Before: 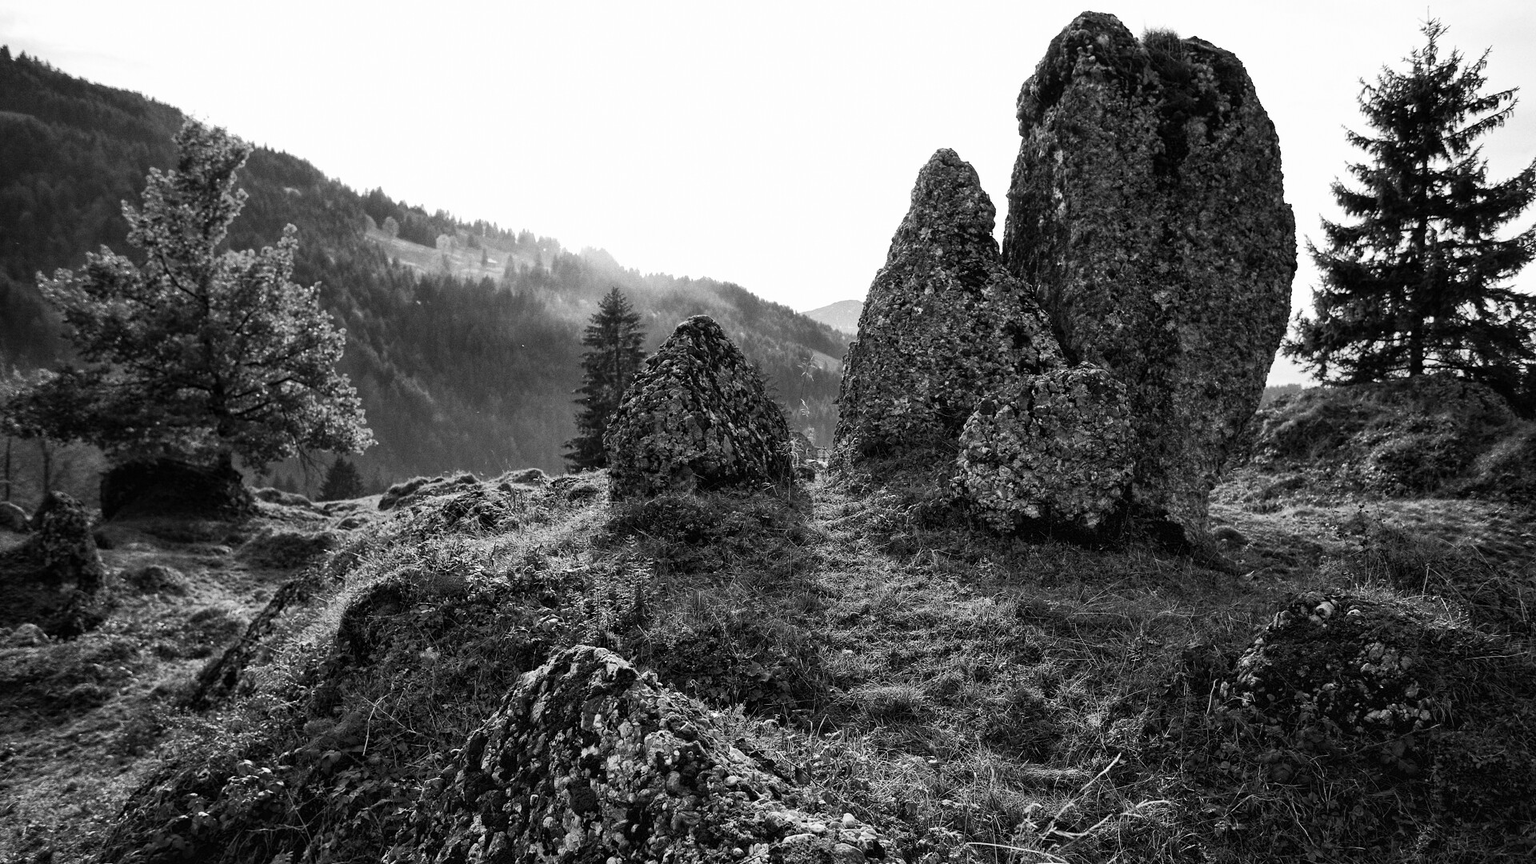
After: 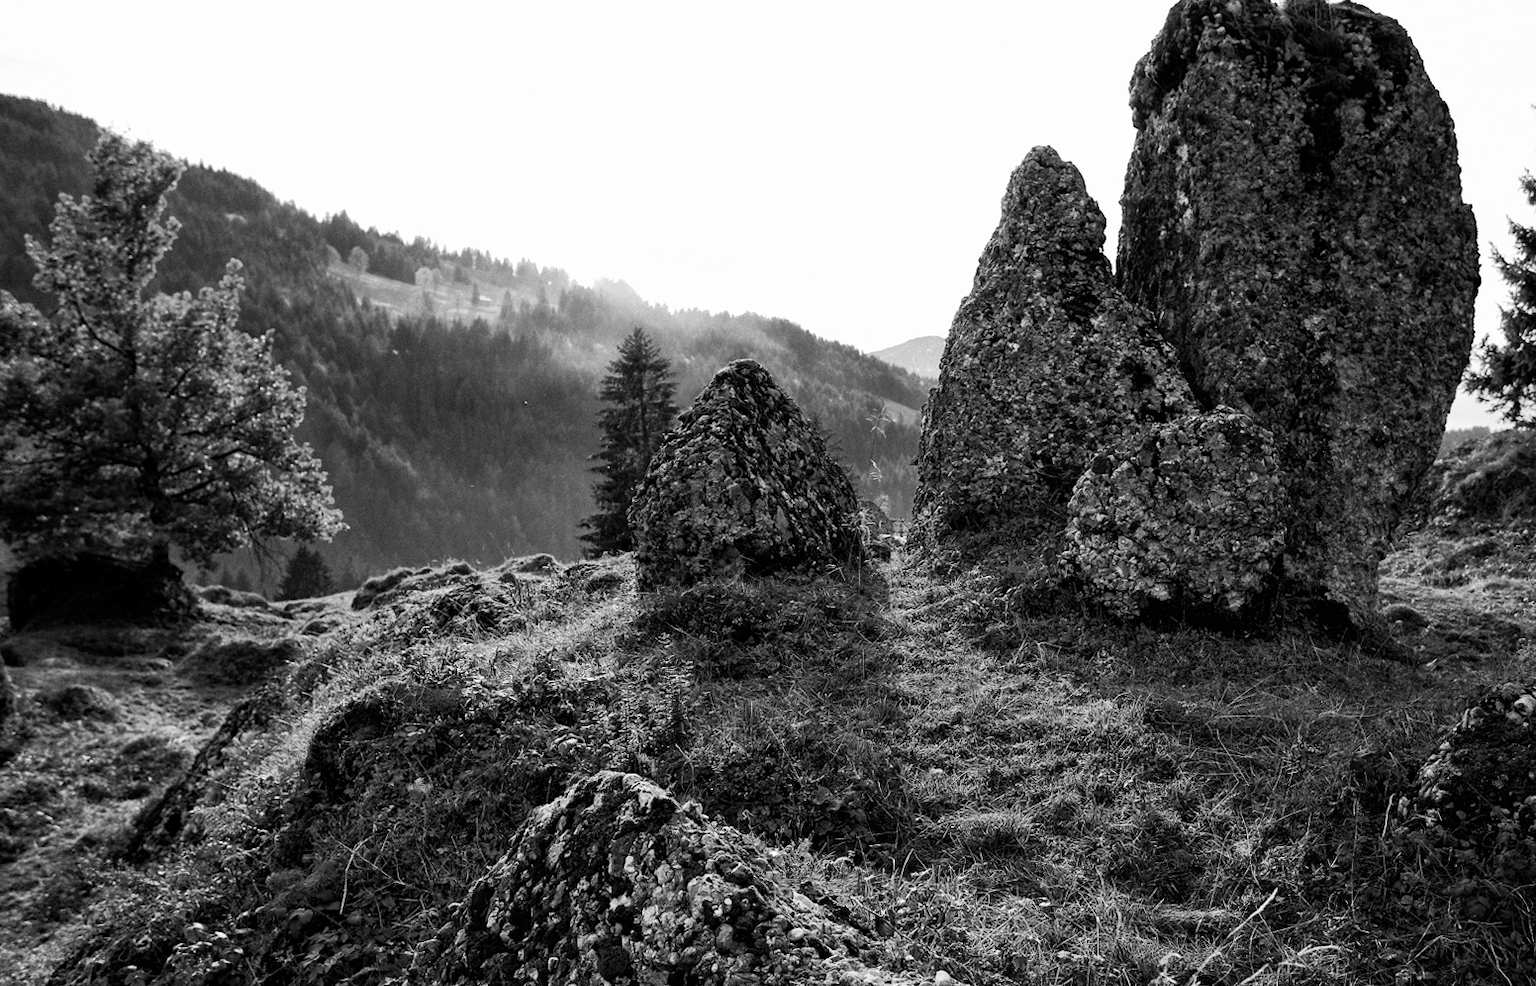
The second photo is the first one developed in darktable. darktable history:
crop and rotate: angle 1.39°, left 4.419%, top 1.115%, right 11.271%, bottom 2.608%
